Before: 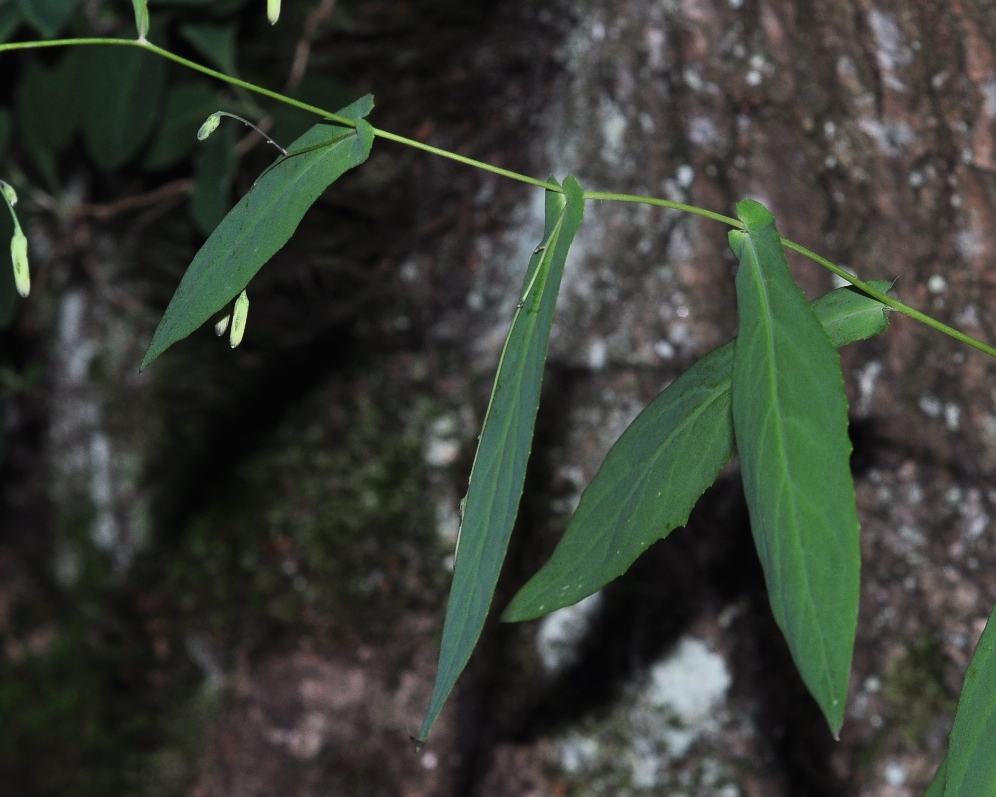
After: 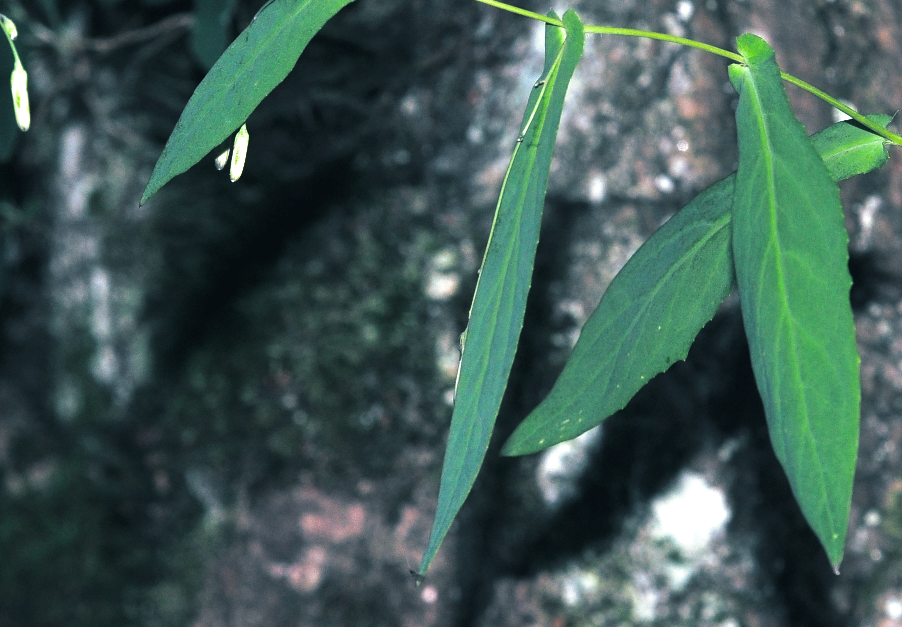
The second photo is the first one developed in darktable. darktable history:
split-toning: shadows › hue 205.2°, shadows › saturation 0.43, highlights › hue 54°, highlights › saturation 0.54
exposure: black level correction 0, exposure 1.1 EV, compensate highlight preservation false
crop: top 20.916%, right 9.437%, bottom 0.316%
color balance rgb: perceptual saturation grading › global saturation 25%, global vibrance 20%
